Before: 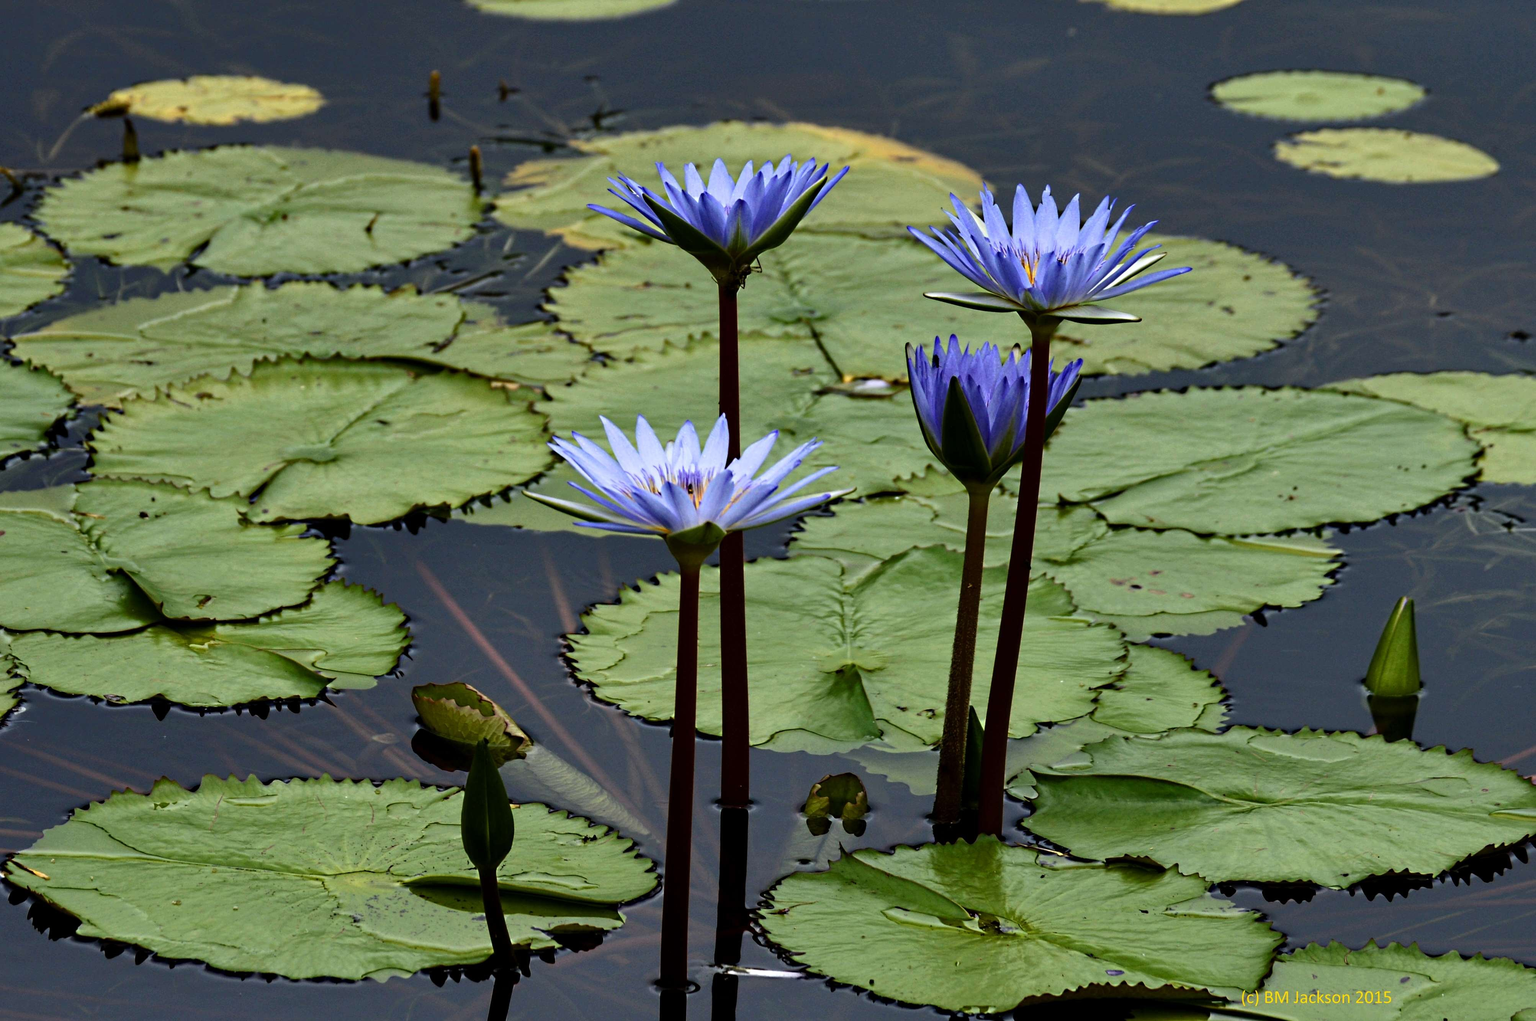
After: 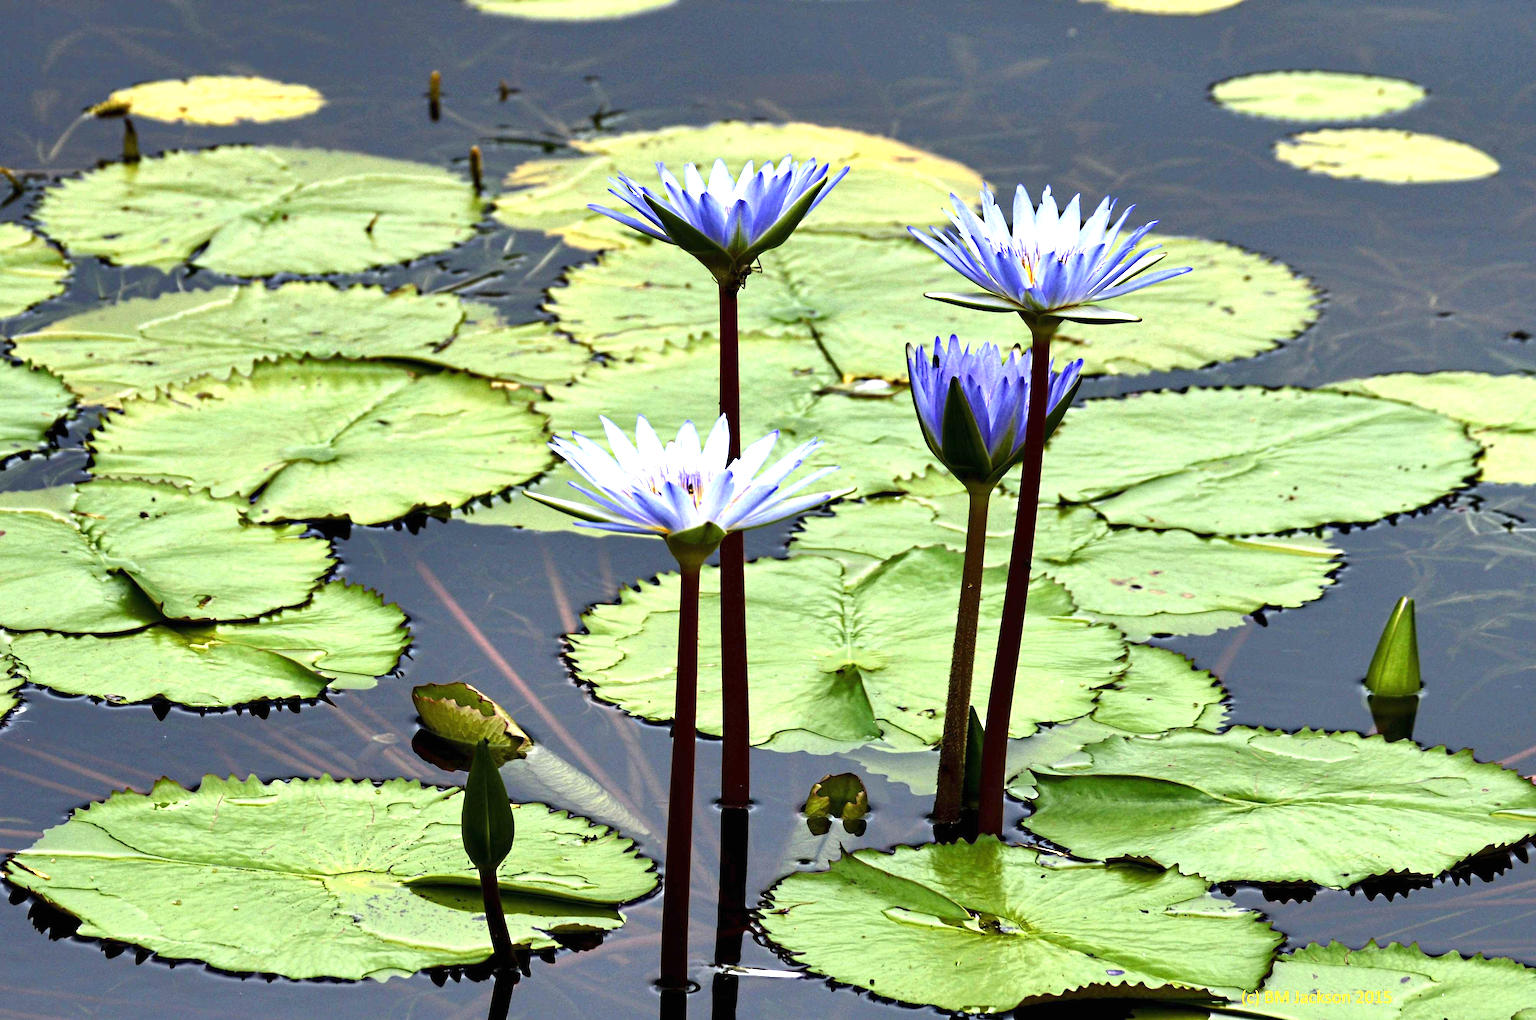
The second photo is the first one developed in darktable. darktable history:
exposure: black level correction 0, exposure 1.469 EV, compensate highlight preservation false
